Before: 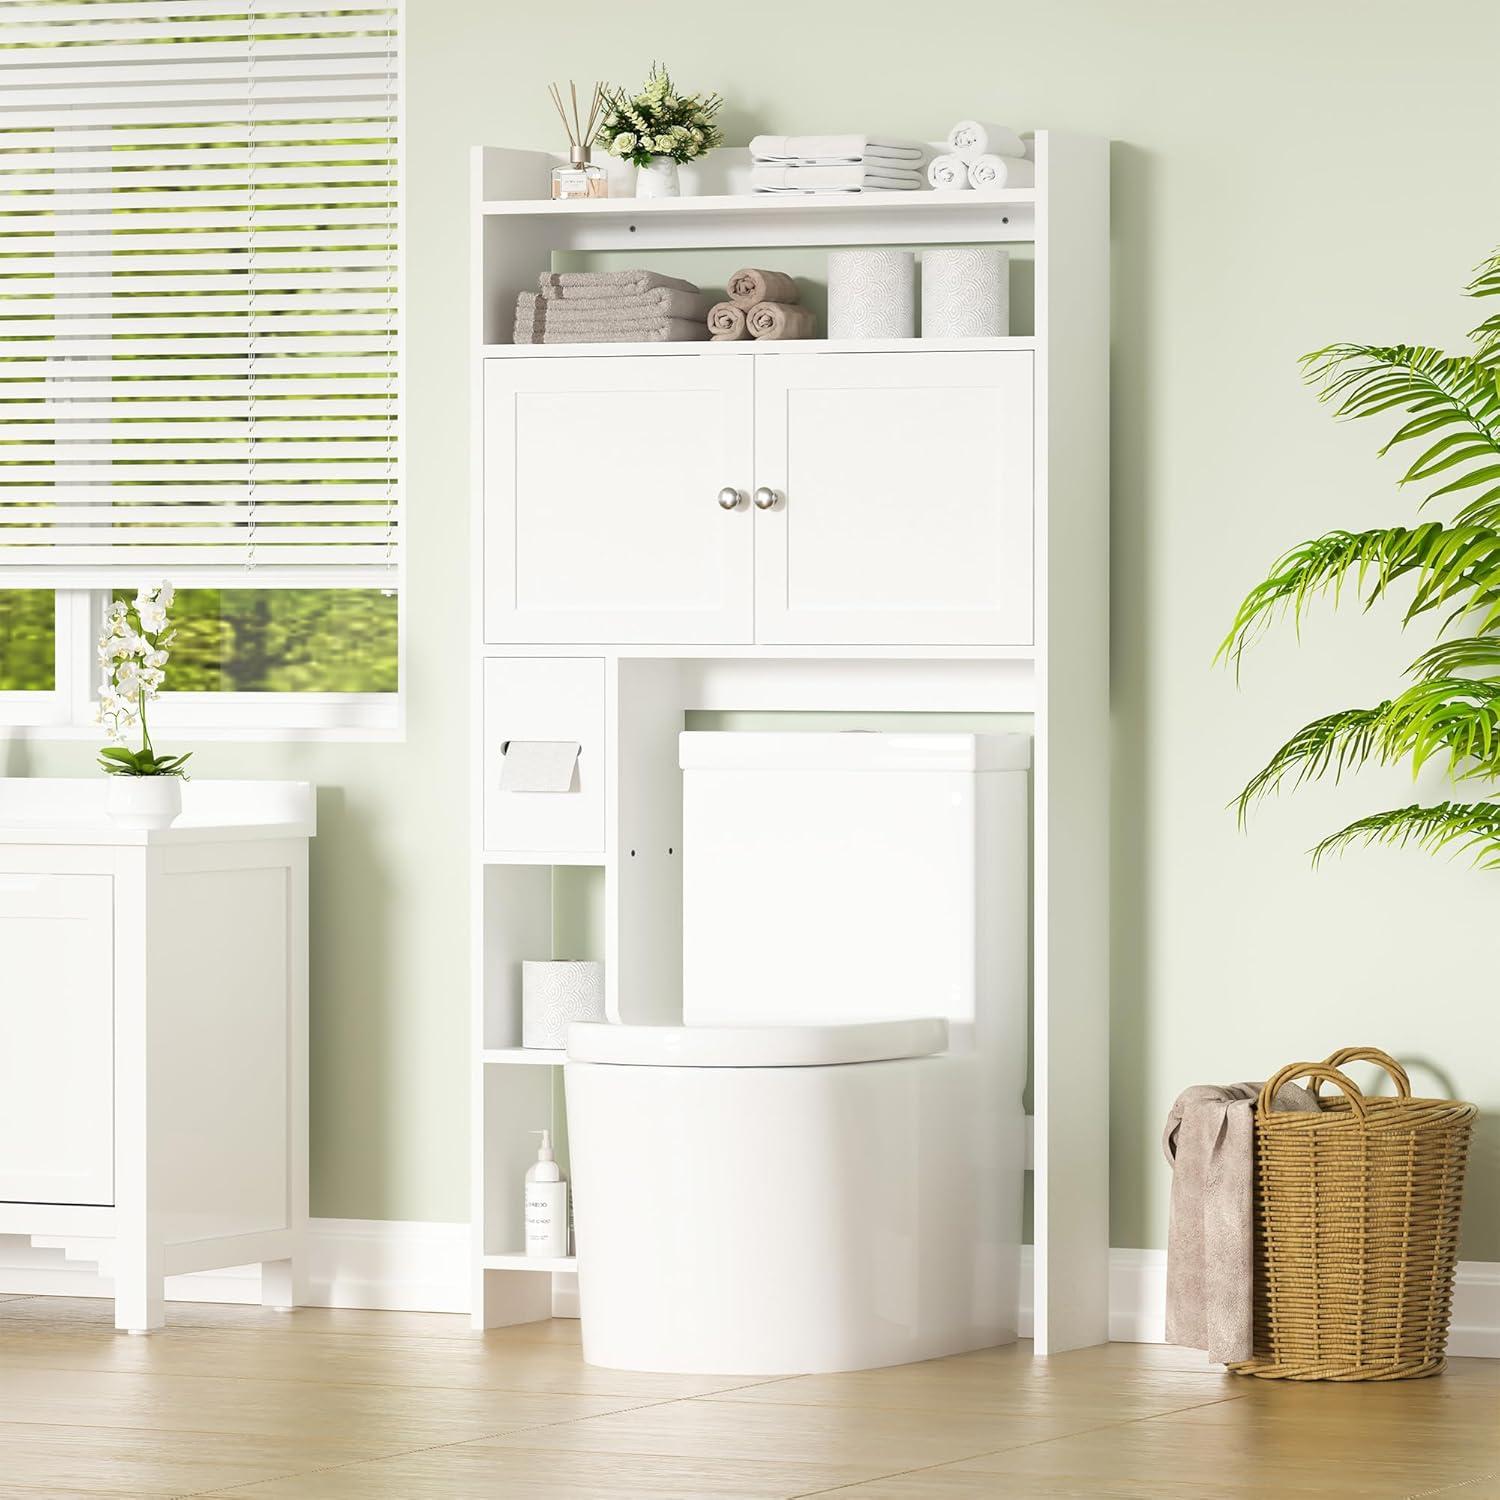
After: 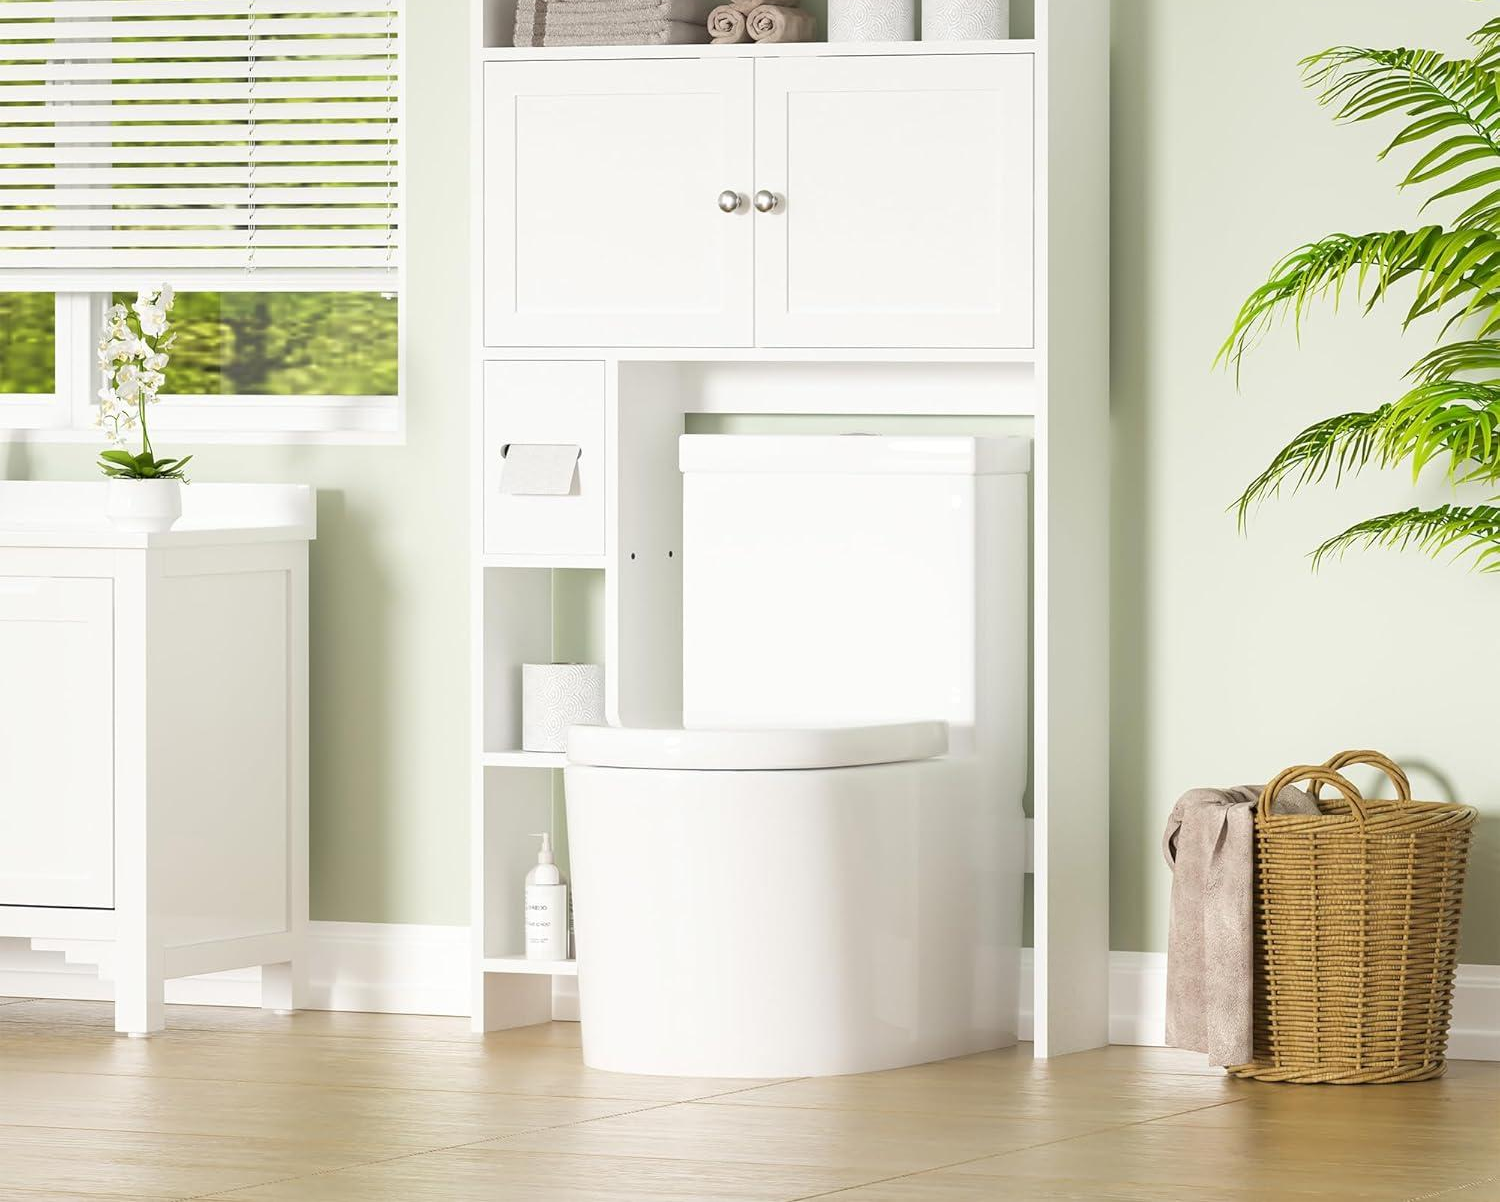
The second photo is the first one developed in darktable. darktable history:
crop and rotate: top 19.823%
